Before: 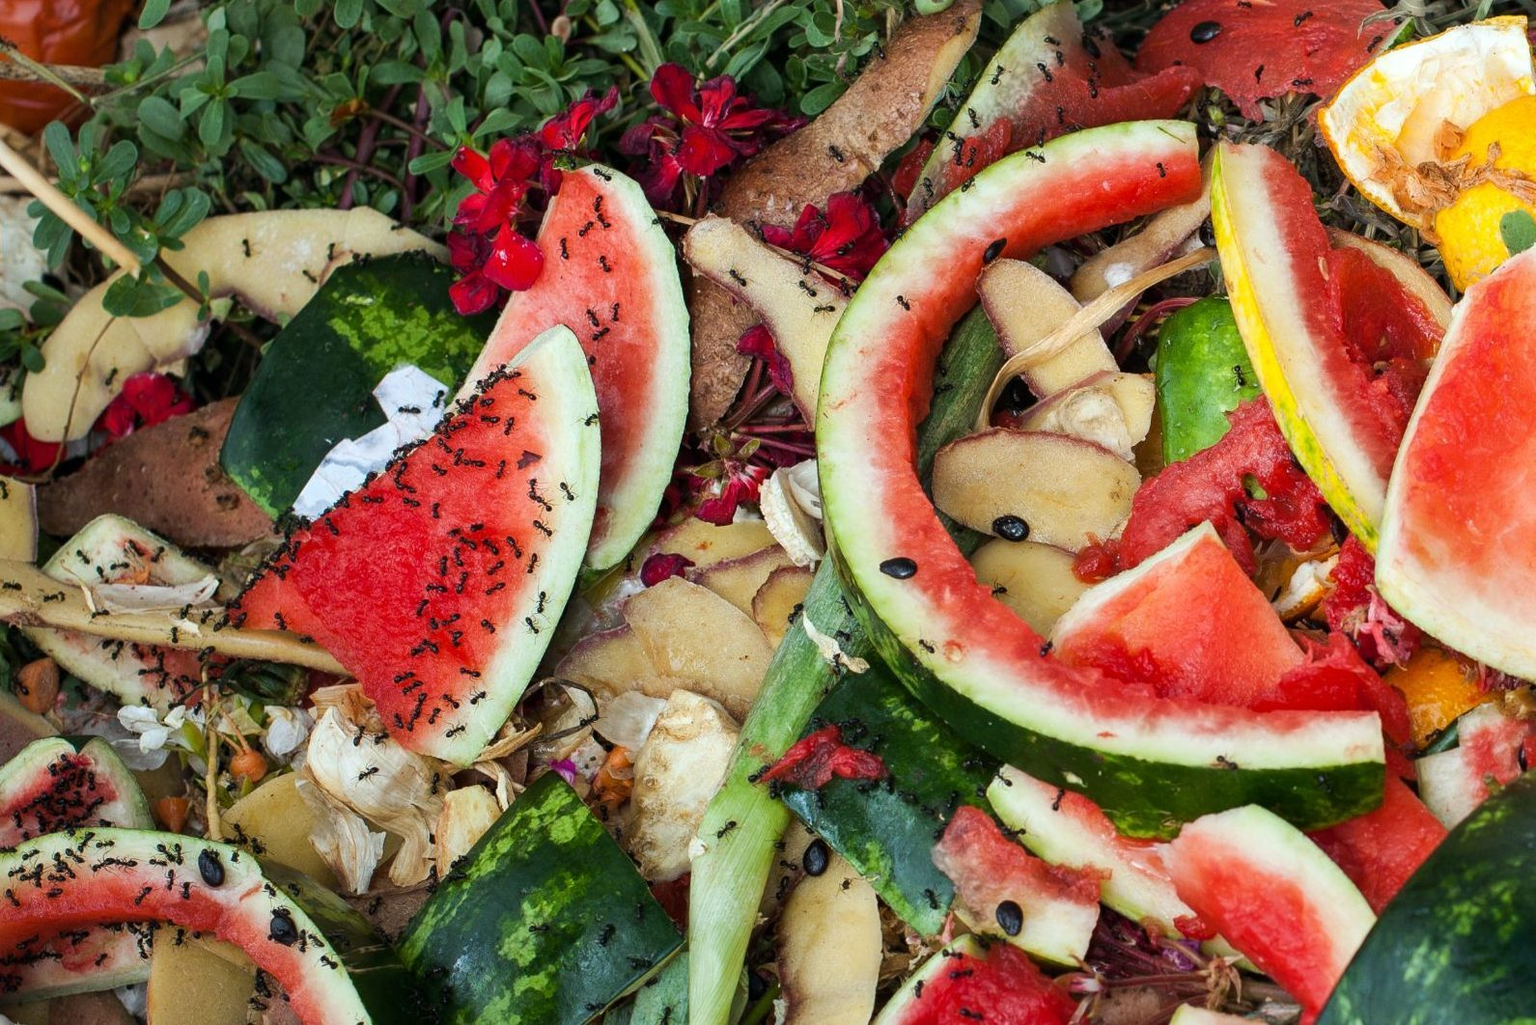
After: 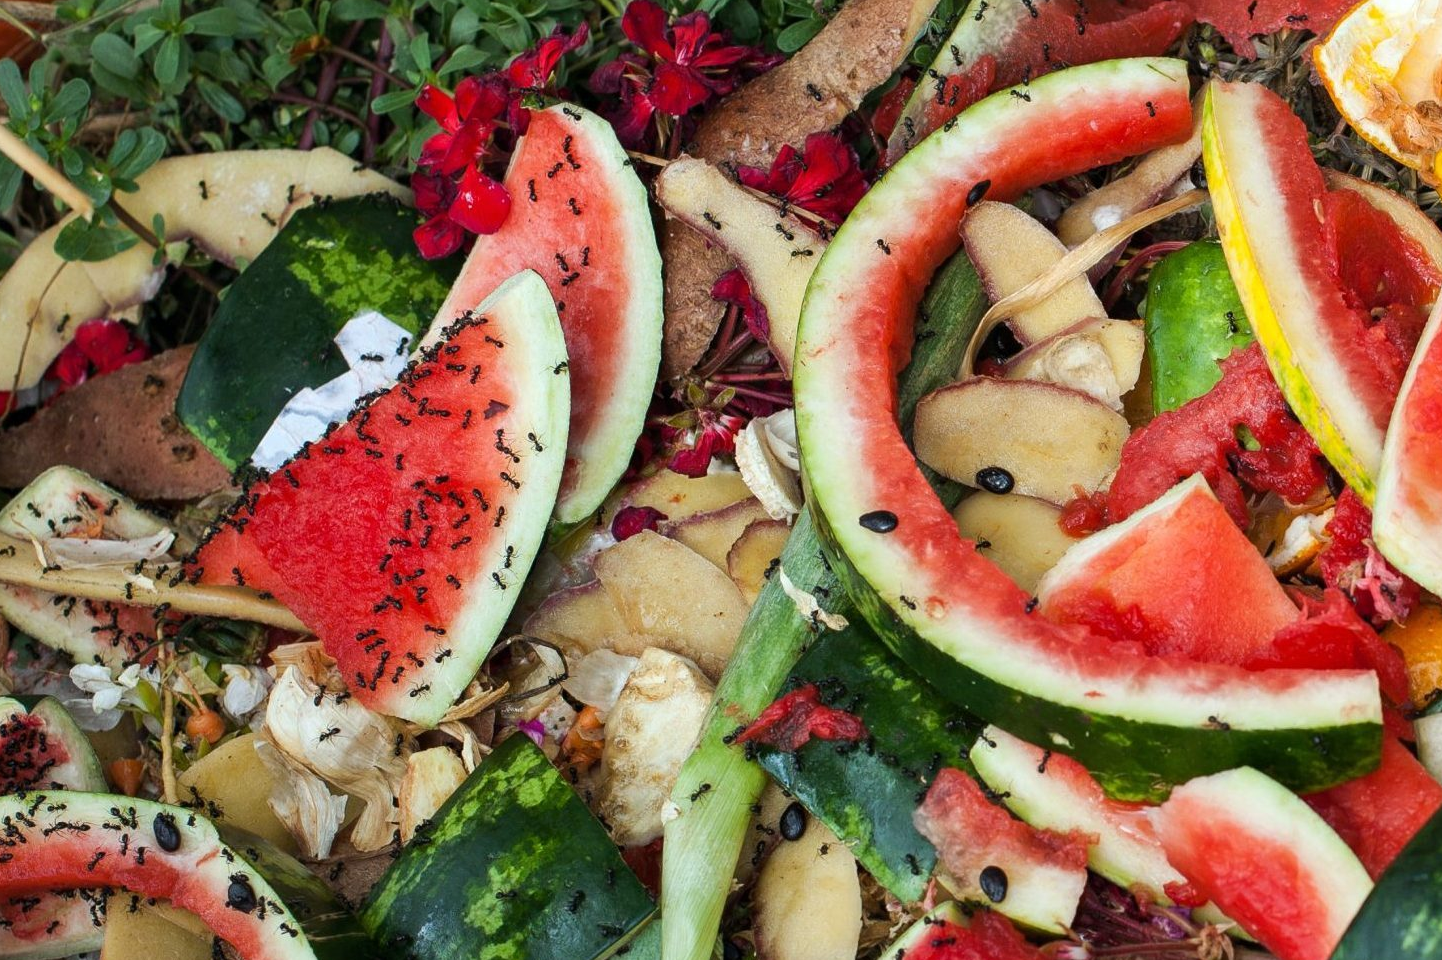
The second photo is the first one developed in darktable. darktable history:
crop: left 3.279%, top 6.381%, right 6.059%, bottom 3.173%
